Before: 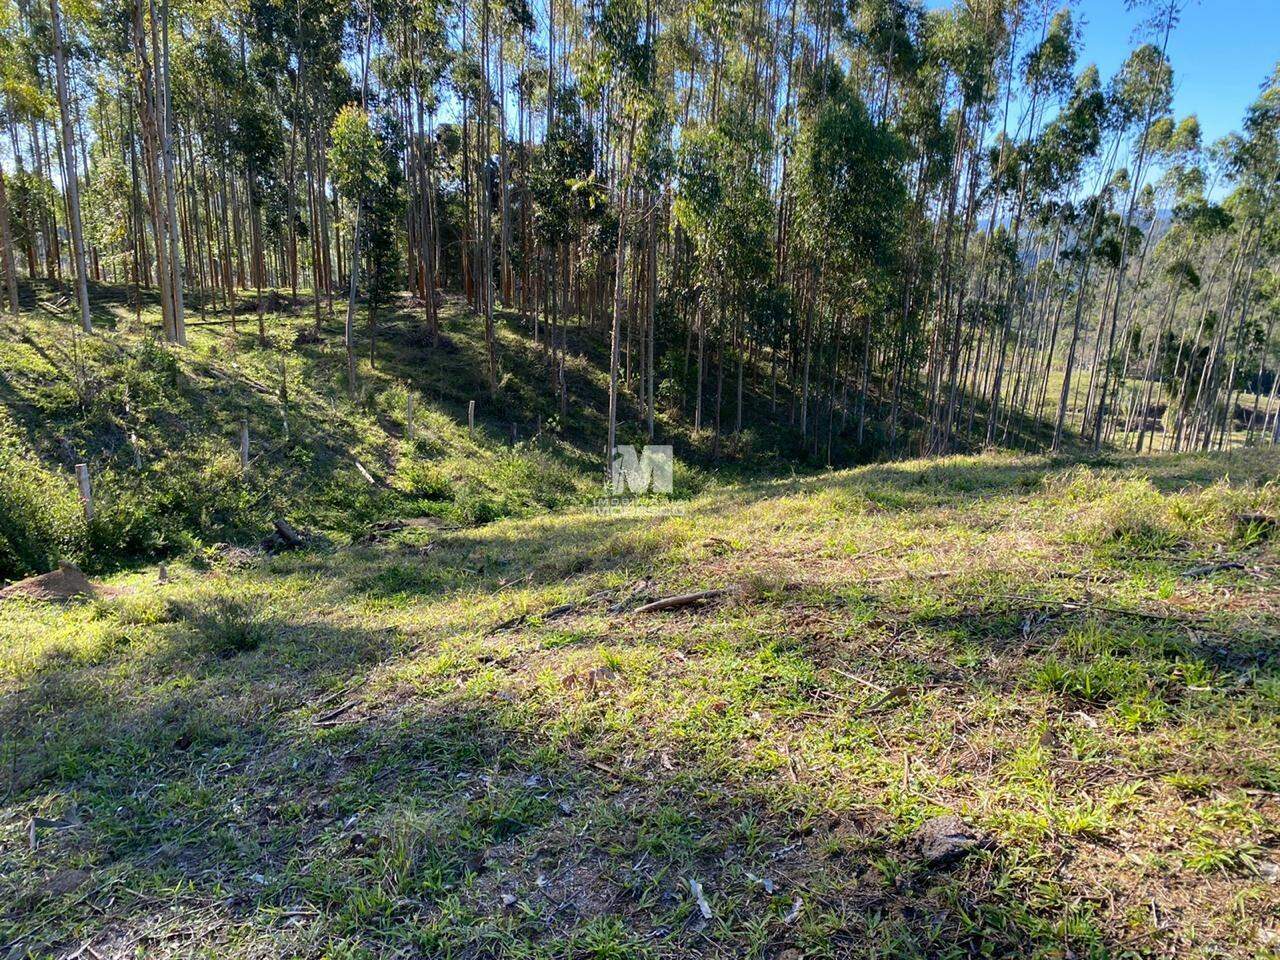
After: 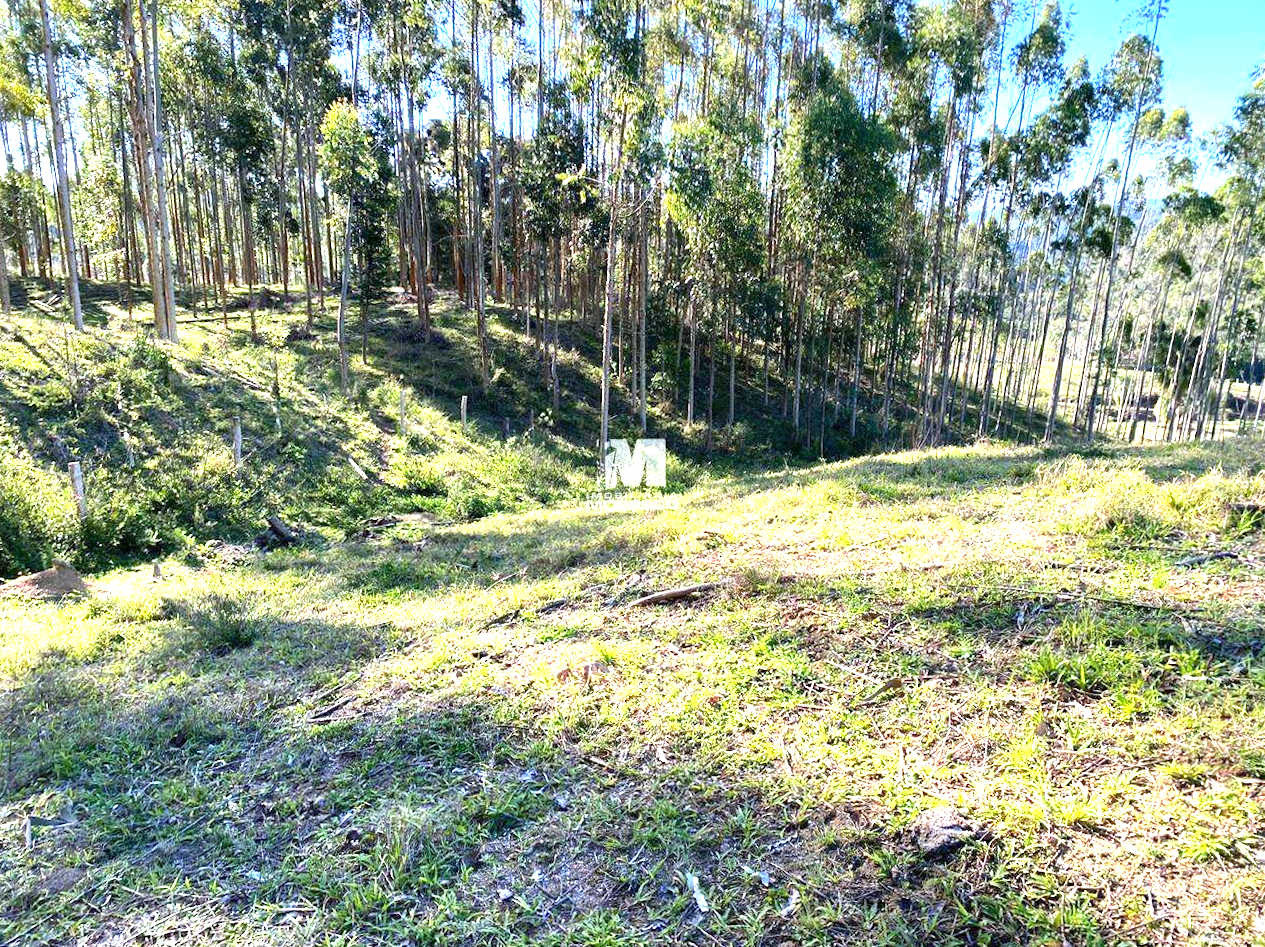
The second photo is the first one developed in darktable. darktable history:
exposure: black level correction 0, exposure 1.388 EV, compensate exposure bias true, compensate highlight preservation false
white balance: red 0.974, blue 1.044
rotate and perspective: rotation -0.45°, automatic cropping original format, crop left 0.008, crop right 0.992, crop top 0.012, crop bottom 0.988
local contrast: mode bilateral grid, contrast 25, coarseness 50, detail 123%, midtone range 0.2
